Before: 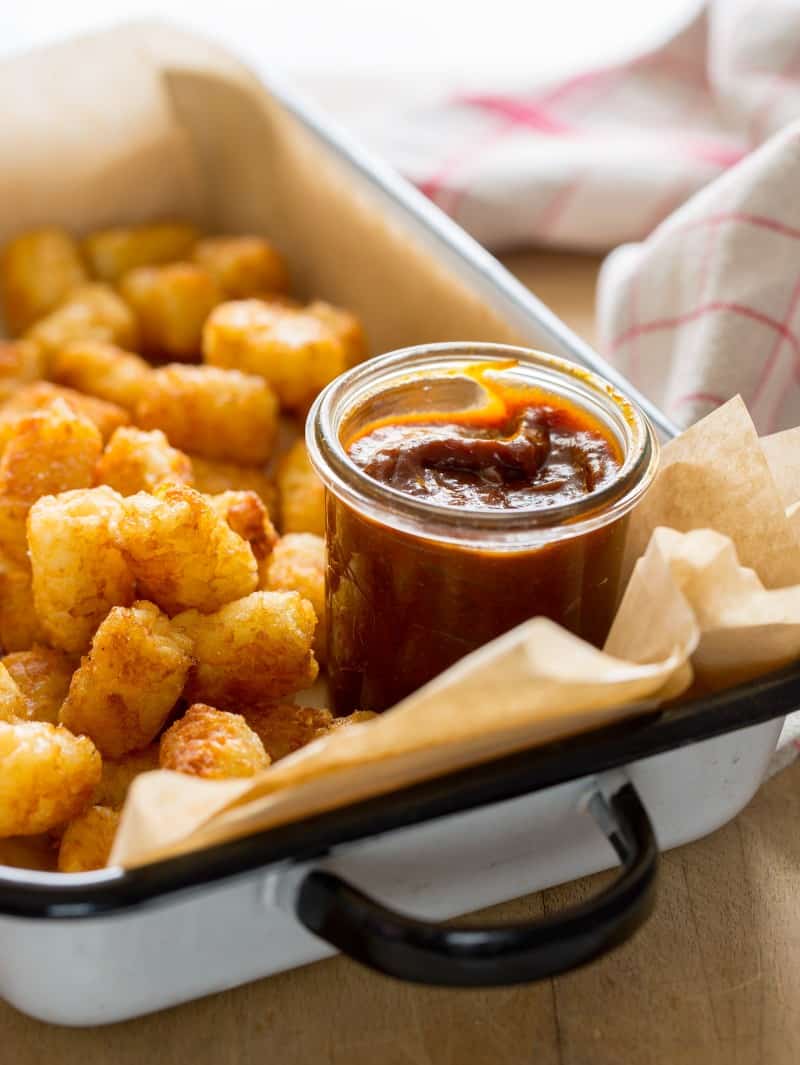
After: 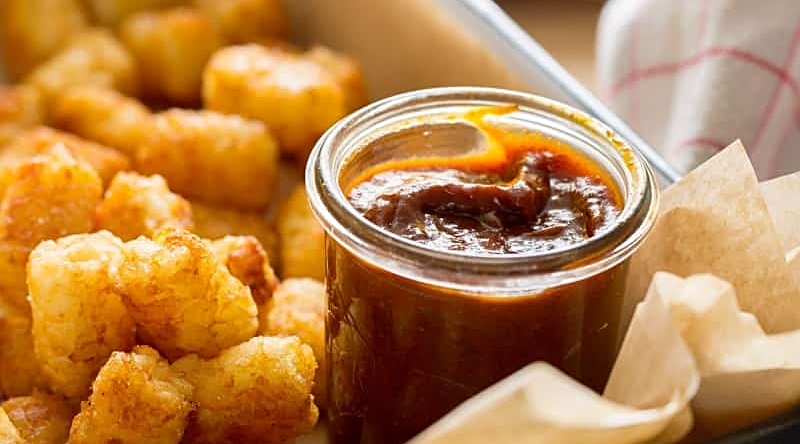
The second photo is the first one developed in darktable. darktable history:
crop and rotate: top 23.974%, bottom 34.286%
sharpen: on, module defaults
